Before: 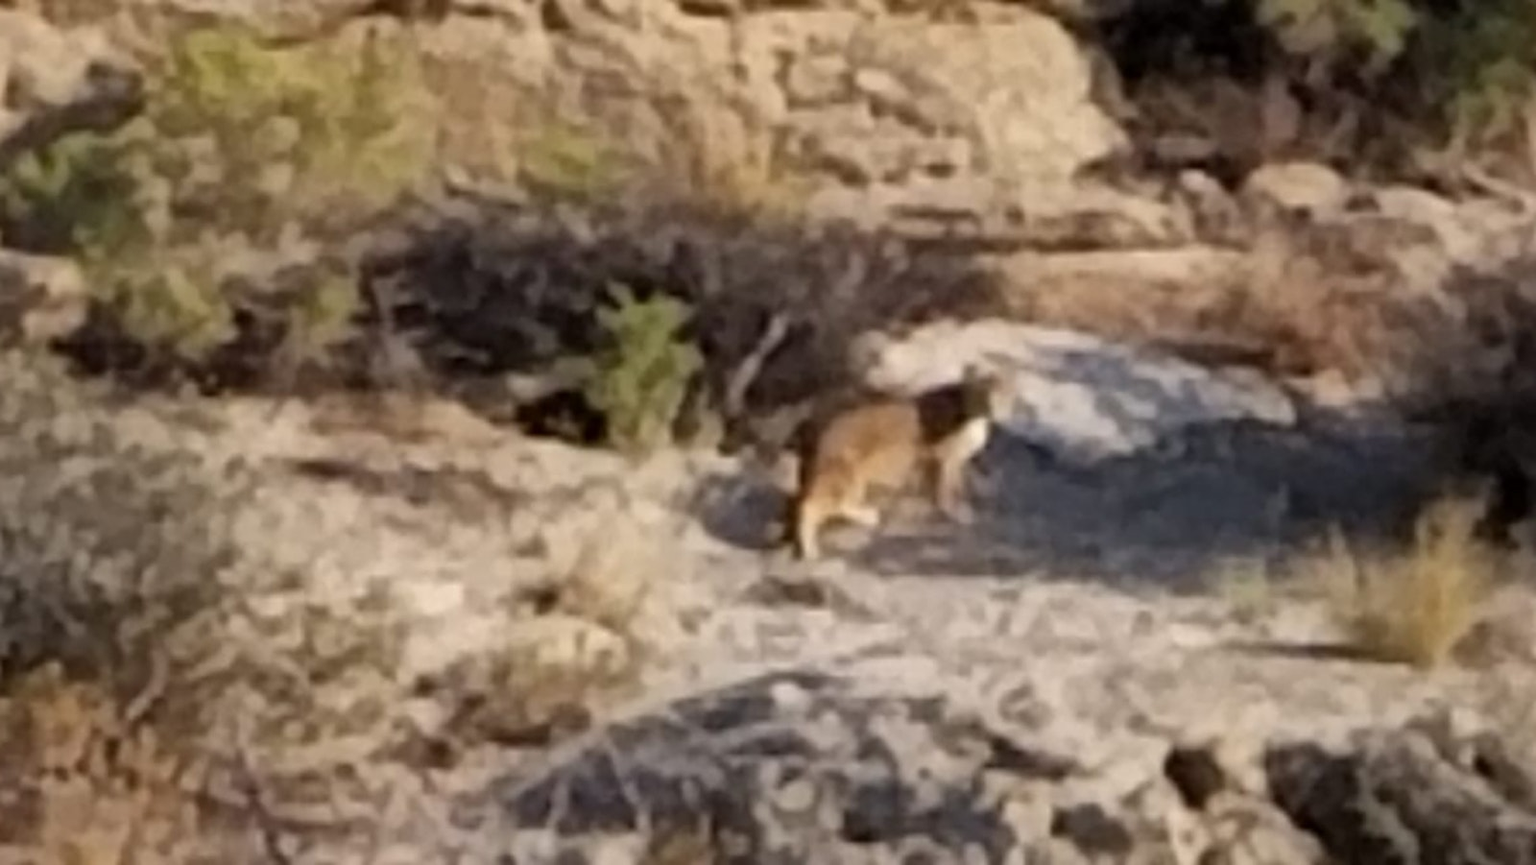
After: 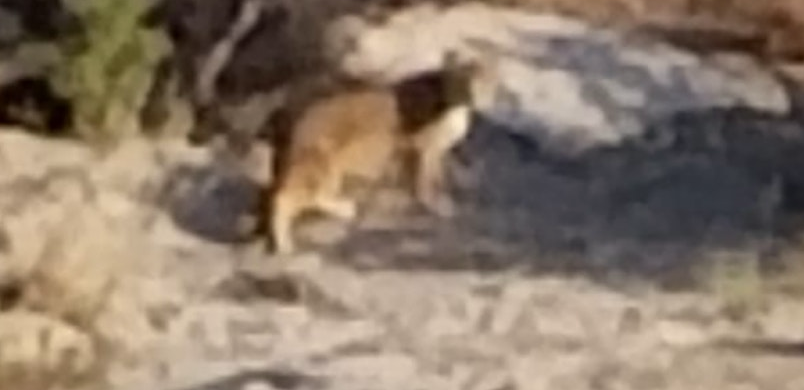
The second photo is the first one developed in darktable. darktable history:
crop: left 35.03%, top 36.625%, right 14.663%, bottom 20.057%
color correction: highlights b* 3
